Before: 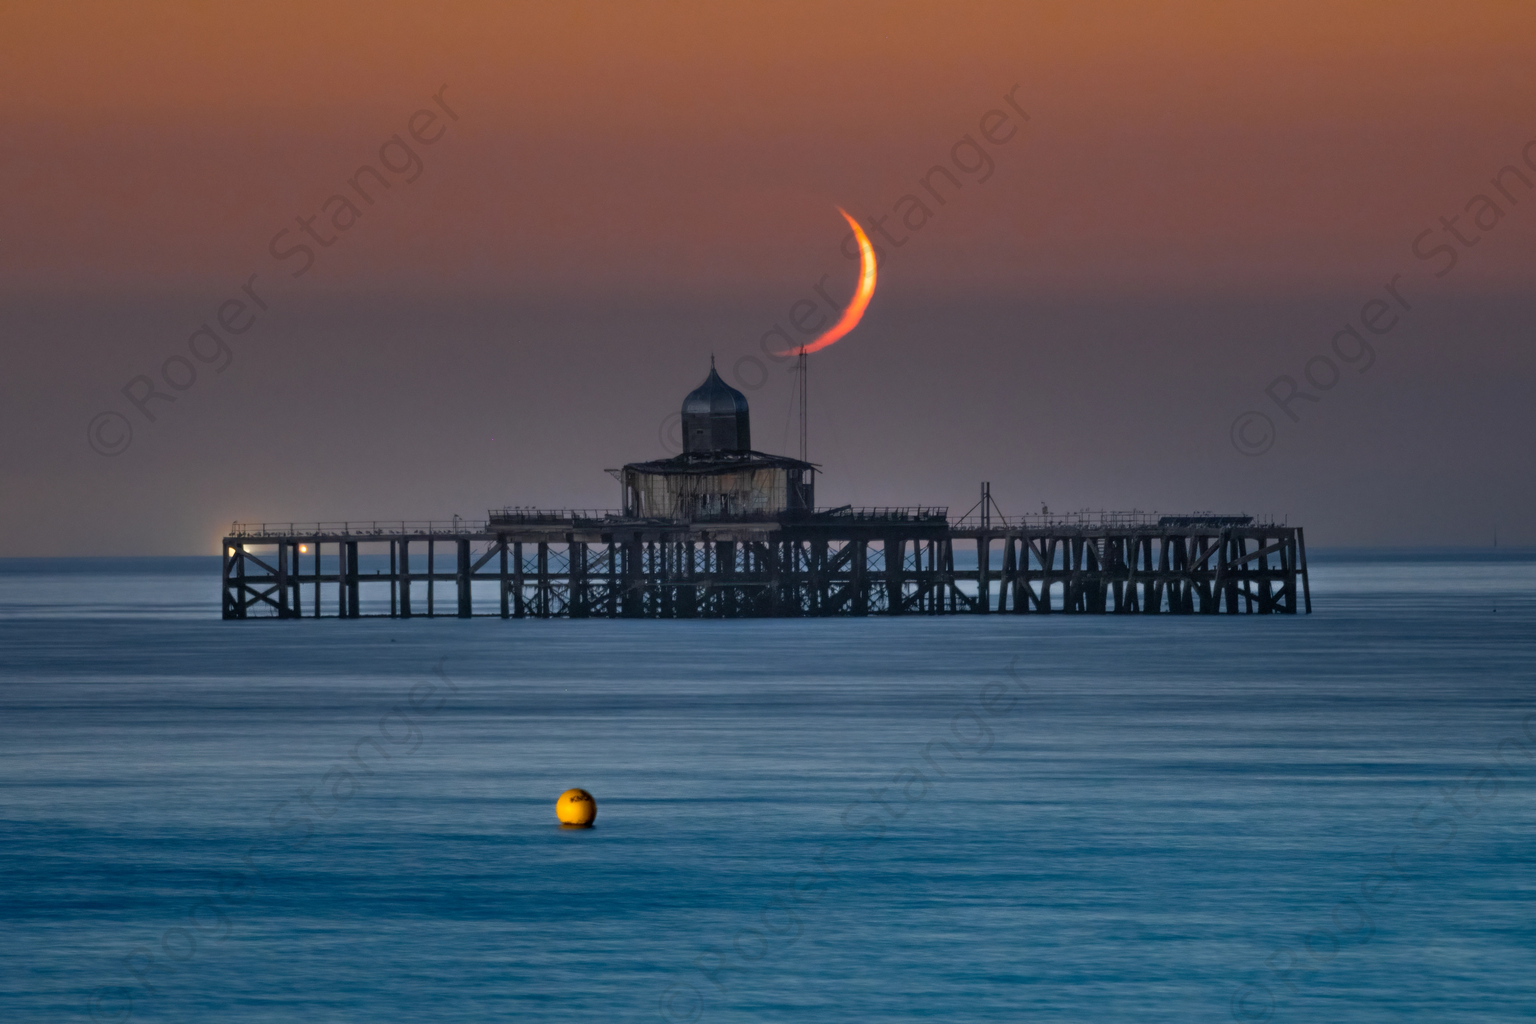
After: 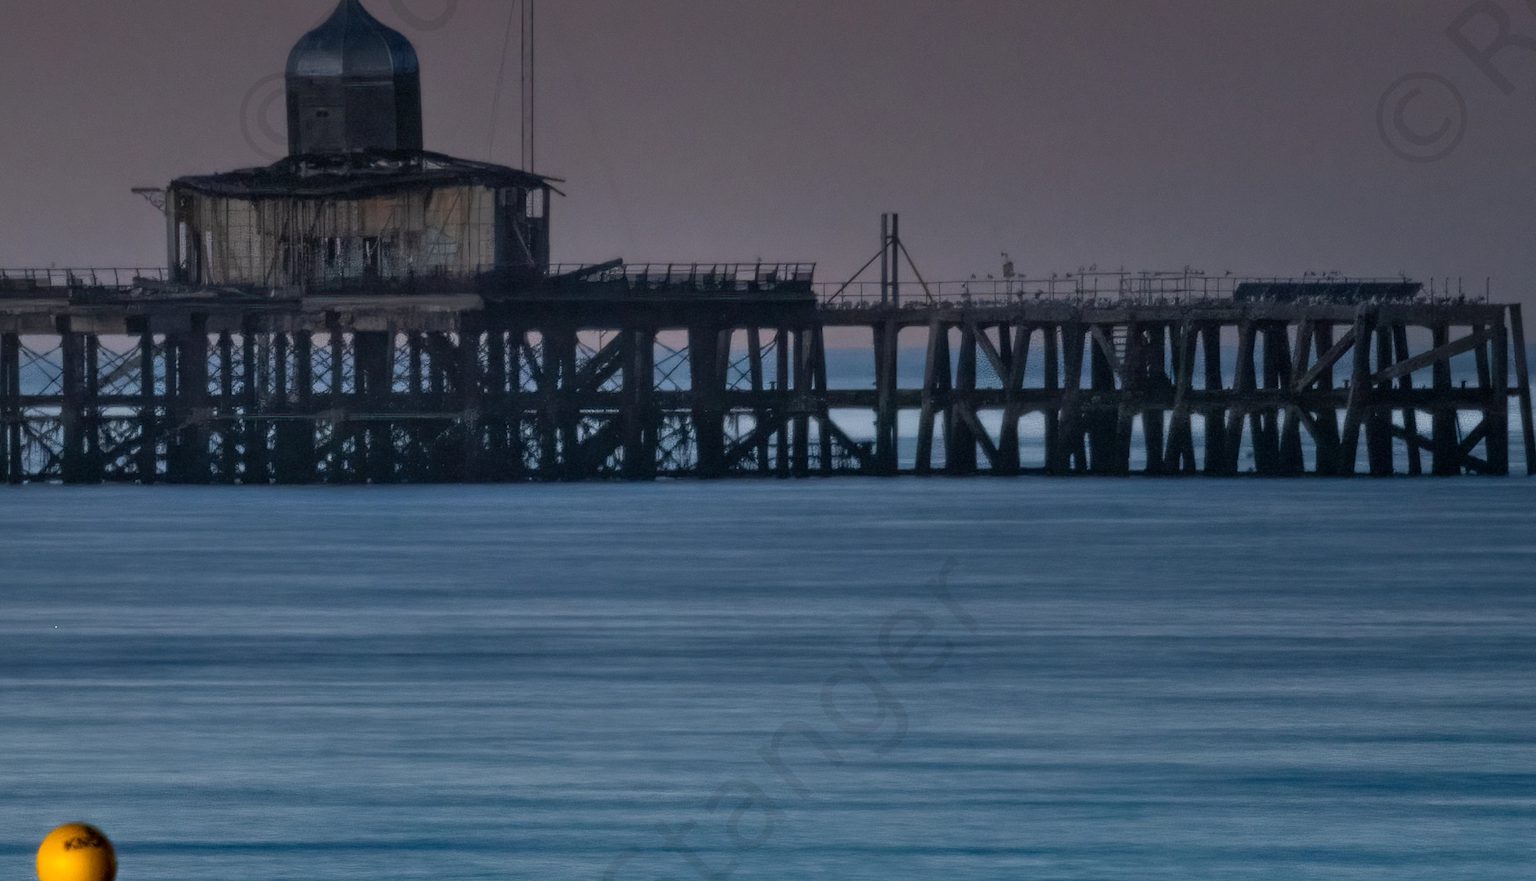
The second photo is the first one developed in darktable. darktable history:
crop: left 35.03%, top 36.625%, right 14.663%, bottom 20.057%
local contrast: mode bilateral grid, contrast 15, coarseness 36, detail 105%, midtone range 0.2
